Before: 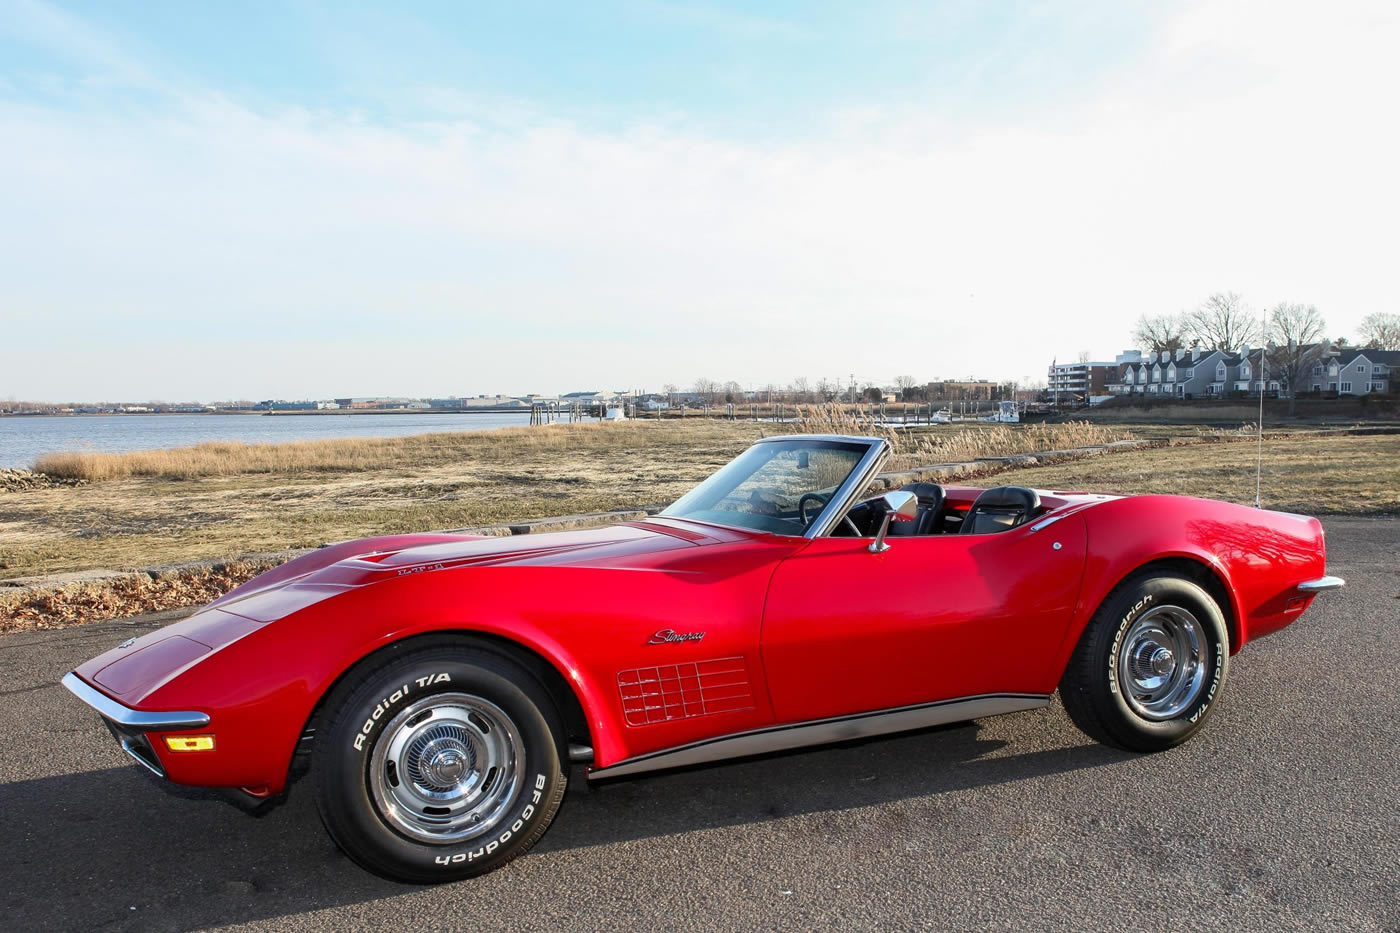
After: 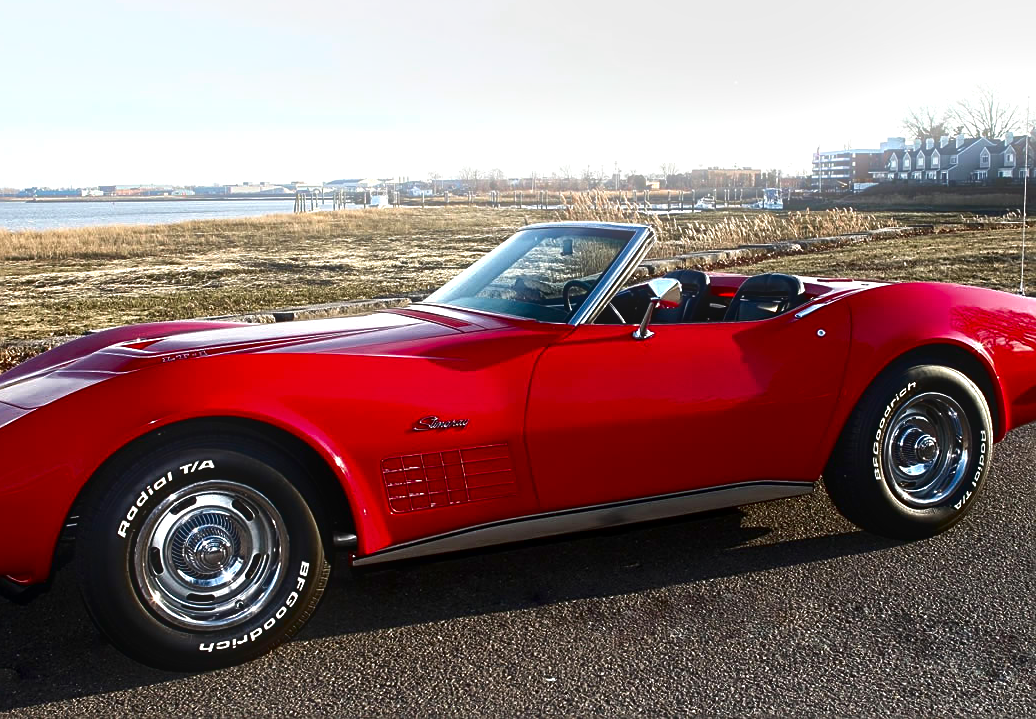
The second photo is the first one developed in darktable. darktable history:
exposure: exposure 0.493 EV, compensate highlight preservation false
crop: left 16.871%, top 22.857%, right 9.116%
sharpen: on, module defaults
contrast brightness saturation: brightness -0.52
bloom: size 13.65%, threshold 98.39%, strength 4.82%
